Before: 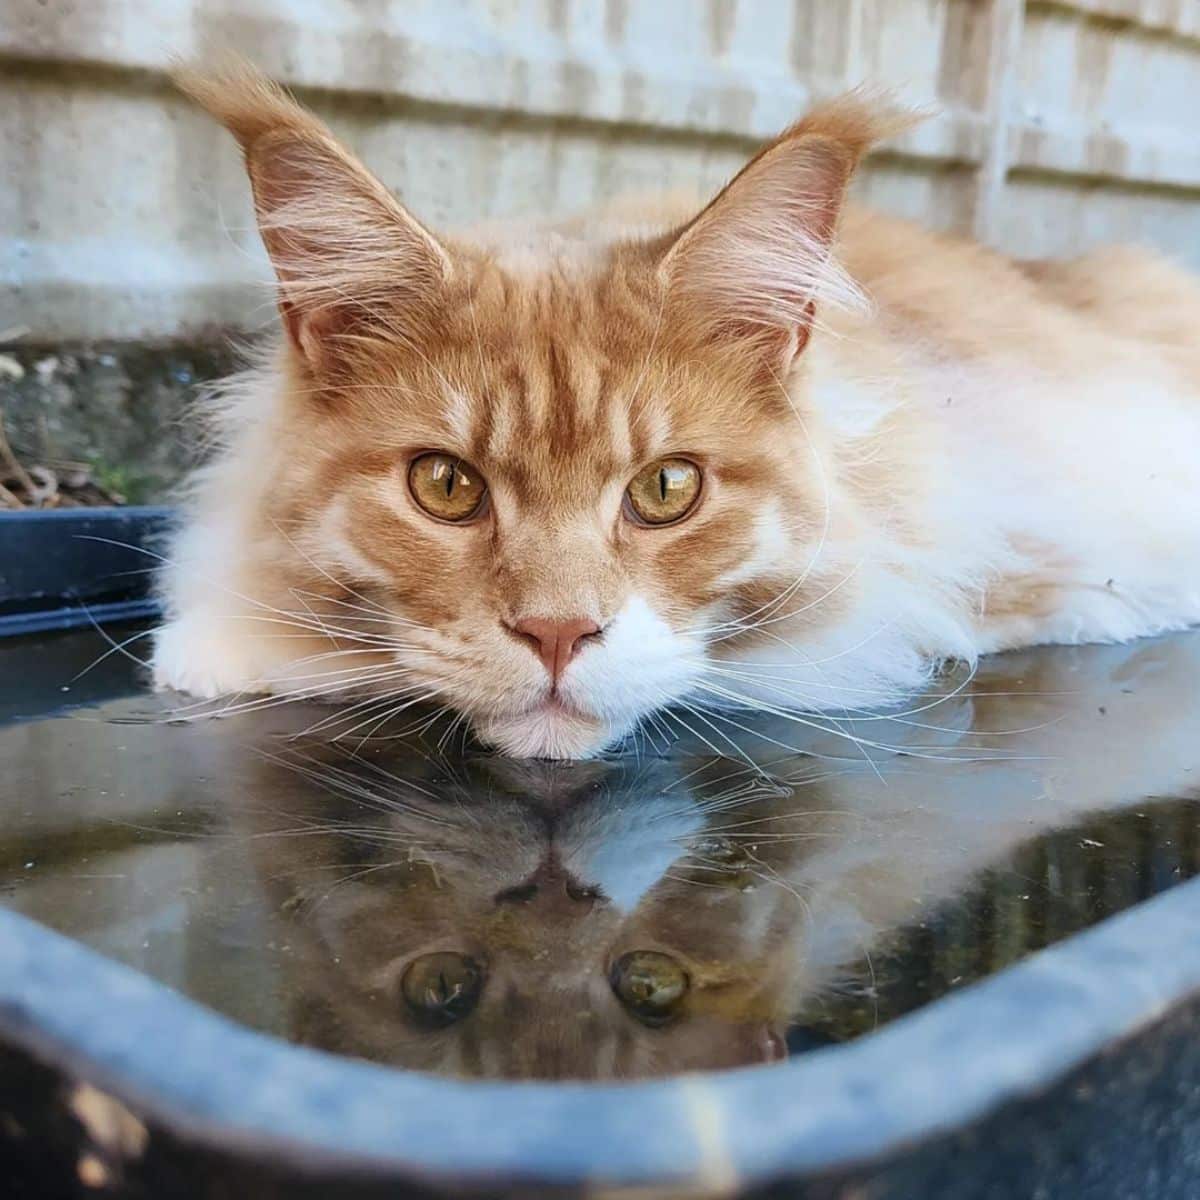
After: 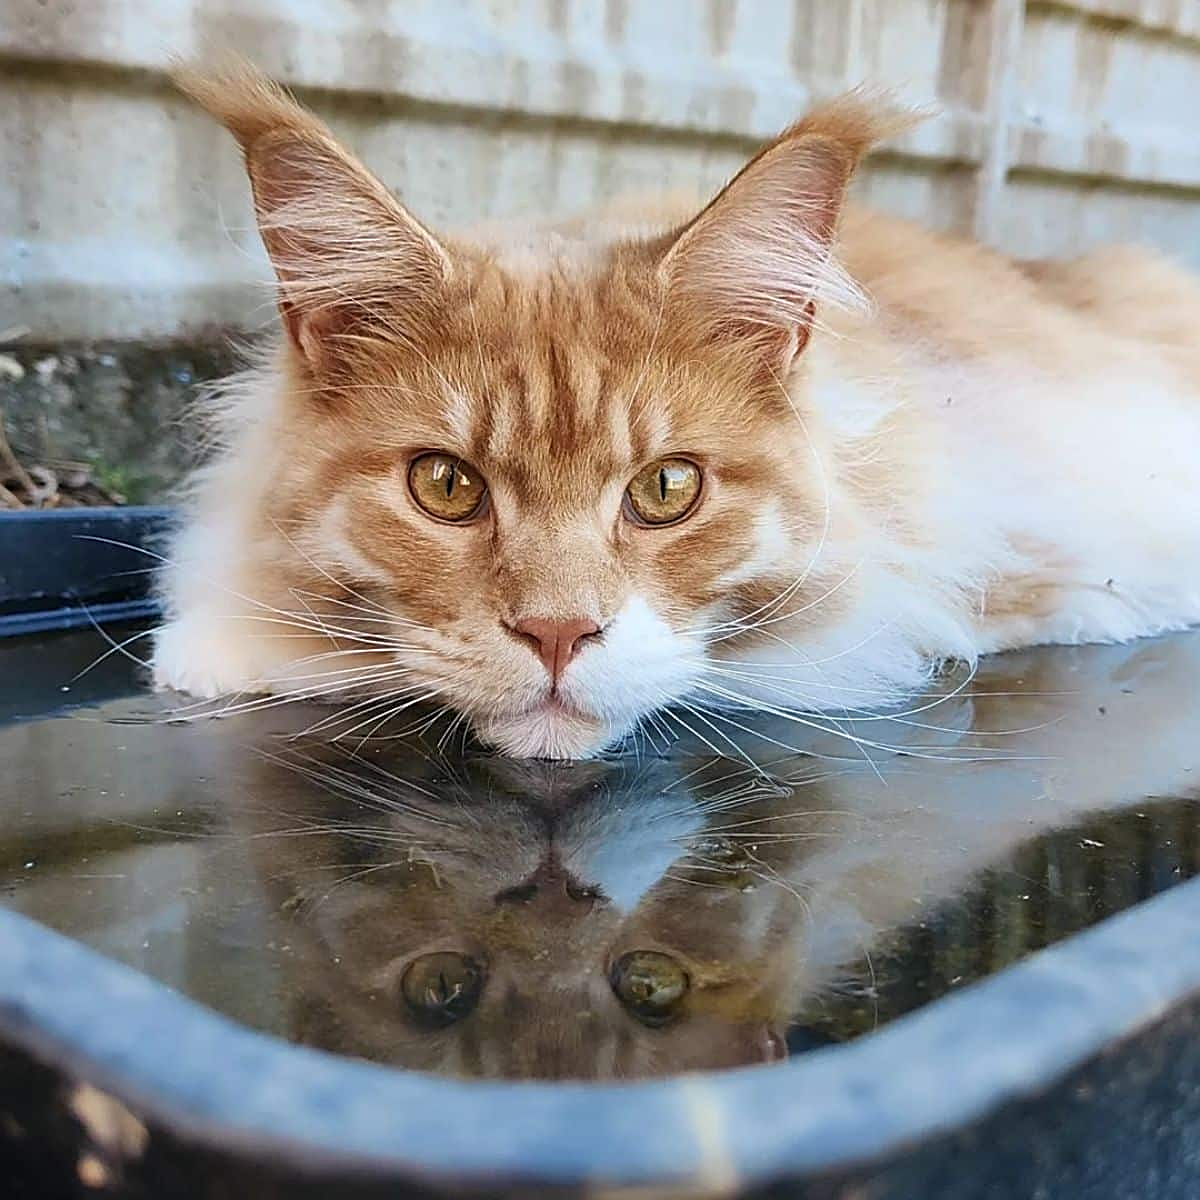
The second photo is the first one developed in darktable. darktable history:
sharpen: amount 0.743
